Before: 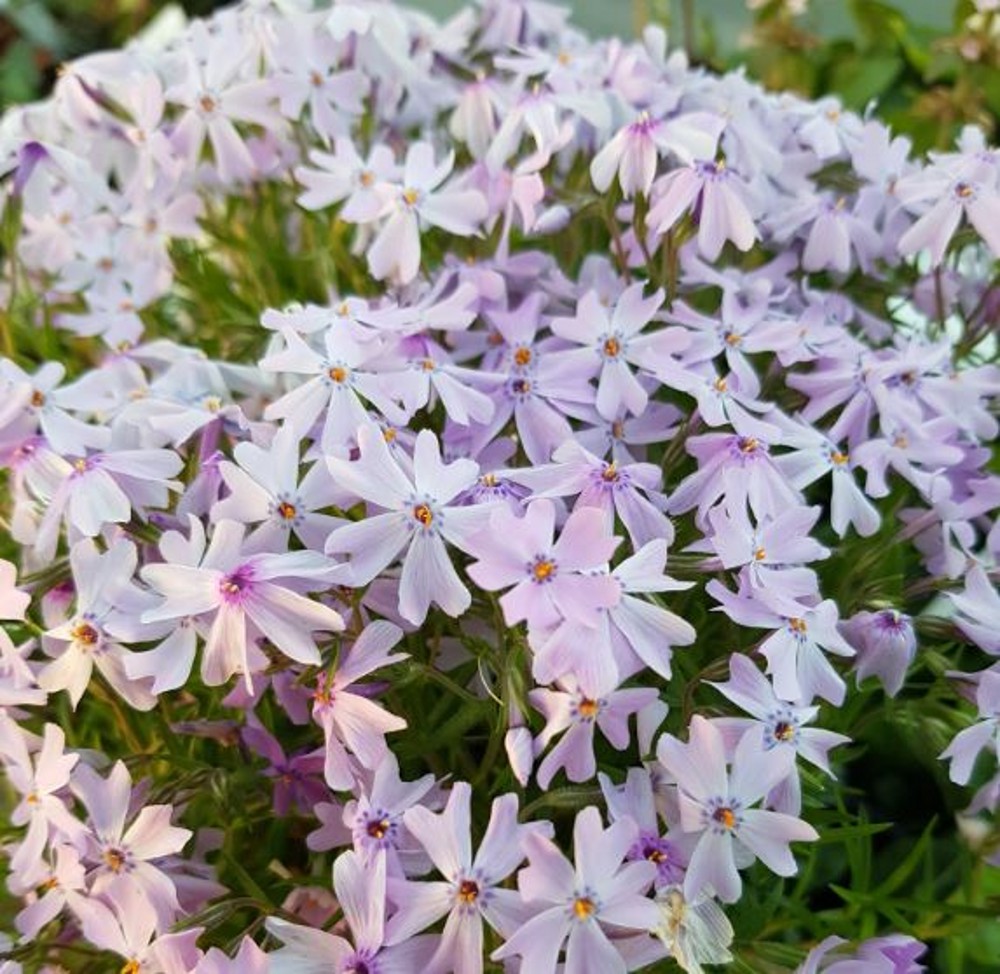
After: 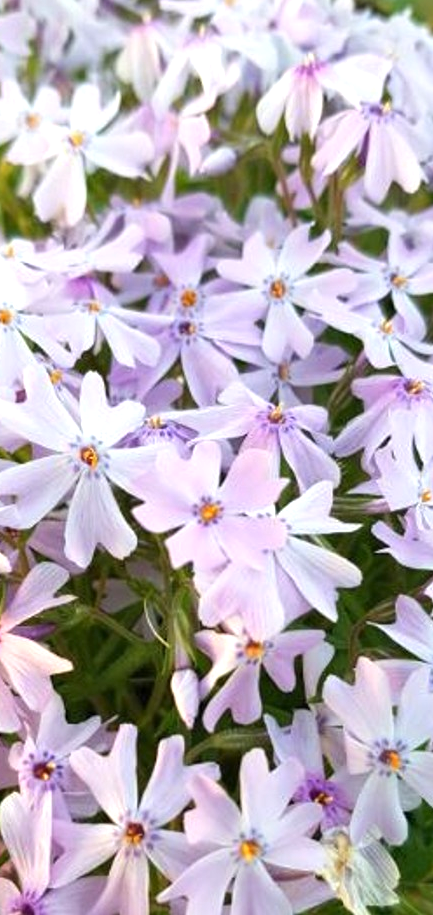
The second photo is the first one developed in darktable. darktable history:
crop: left 33.452%, top 6.025%, right 23.155%
exposure: exposure 0.496 EV, compensate highlight preservation false
